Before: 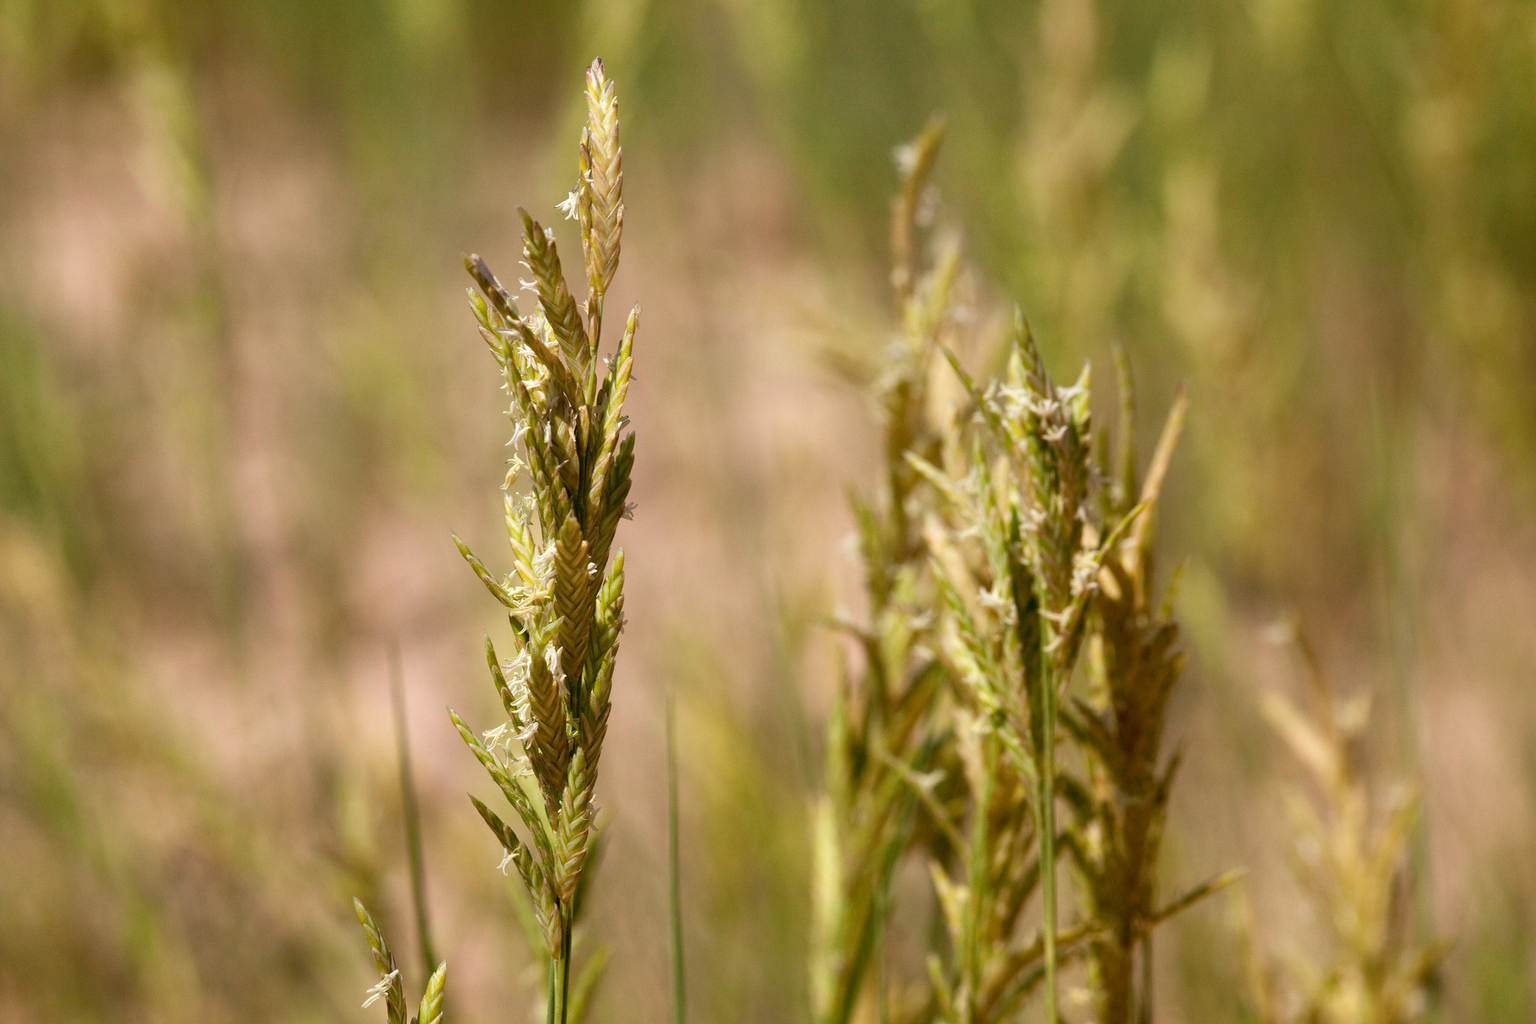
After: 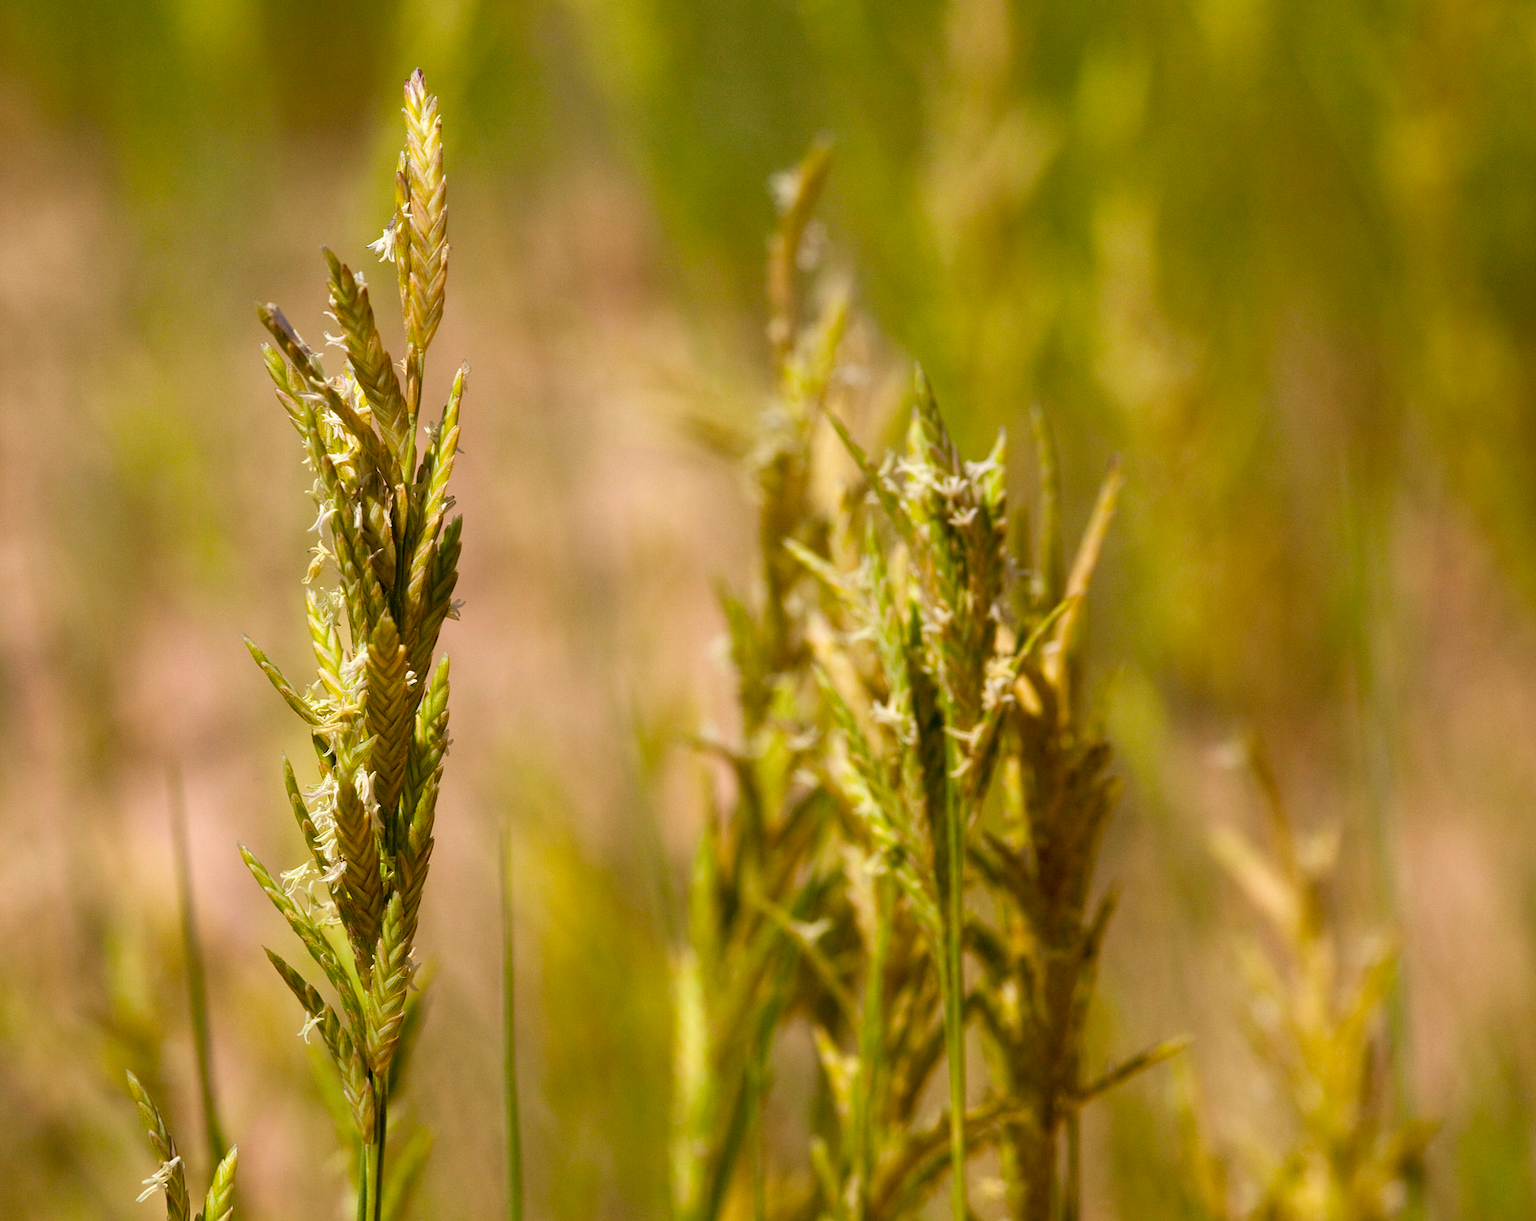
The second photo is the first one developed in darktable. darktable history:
crop: left 16.145%
color balance rgb: perceptual saturation grading › global saturation 25%, global vibrance 20%
